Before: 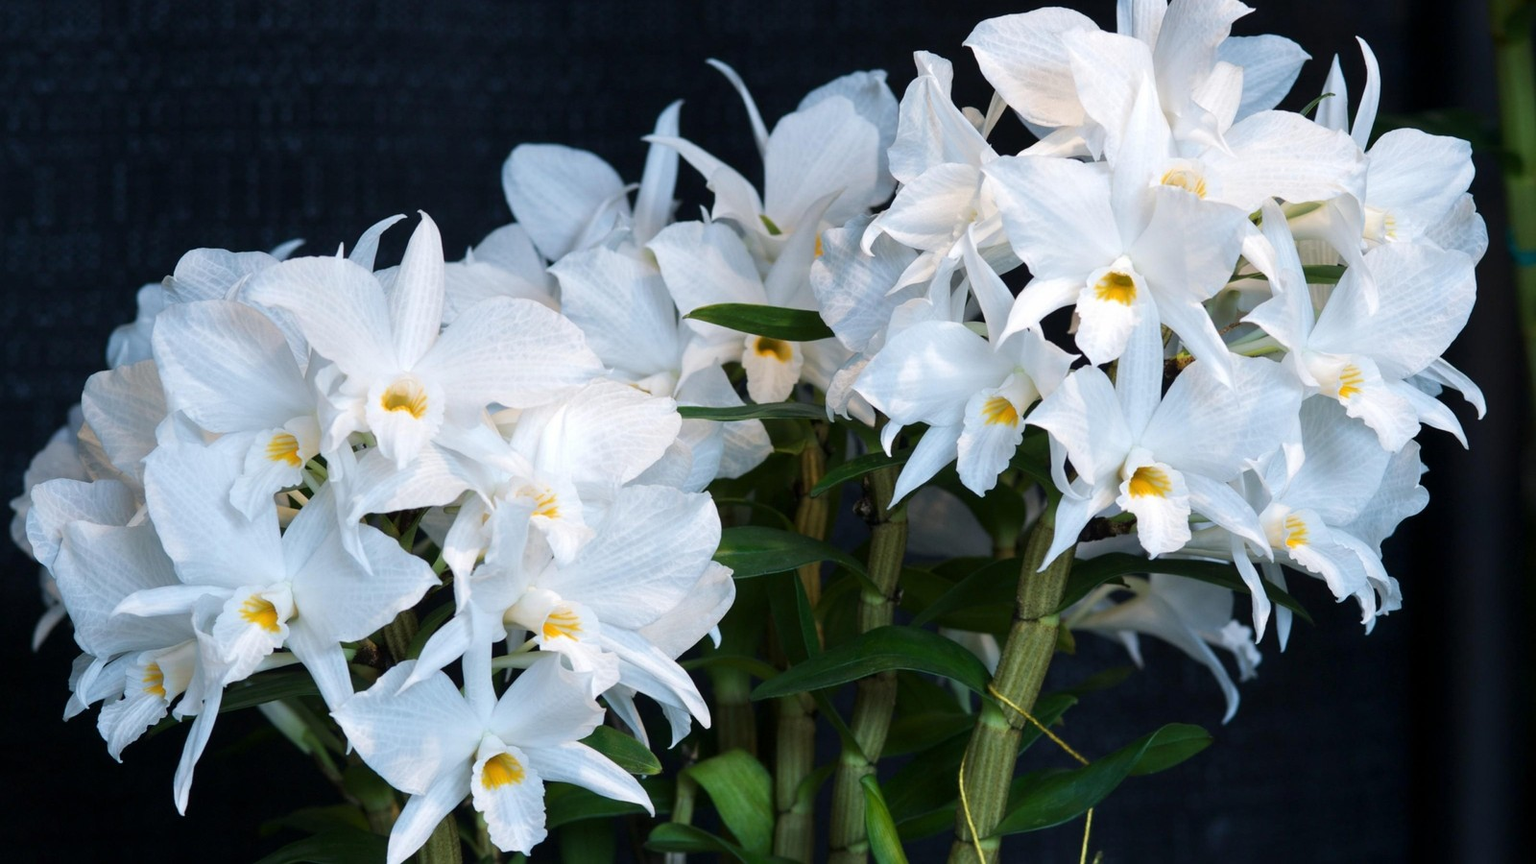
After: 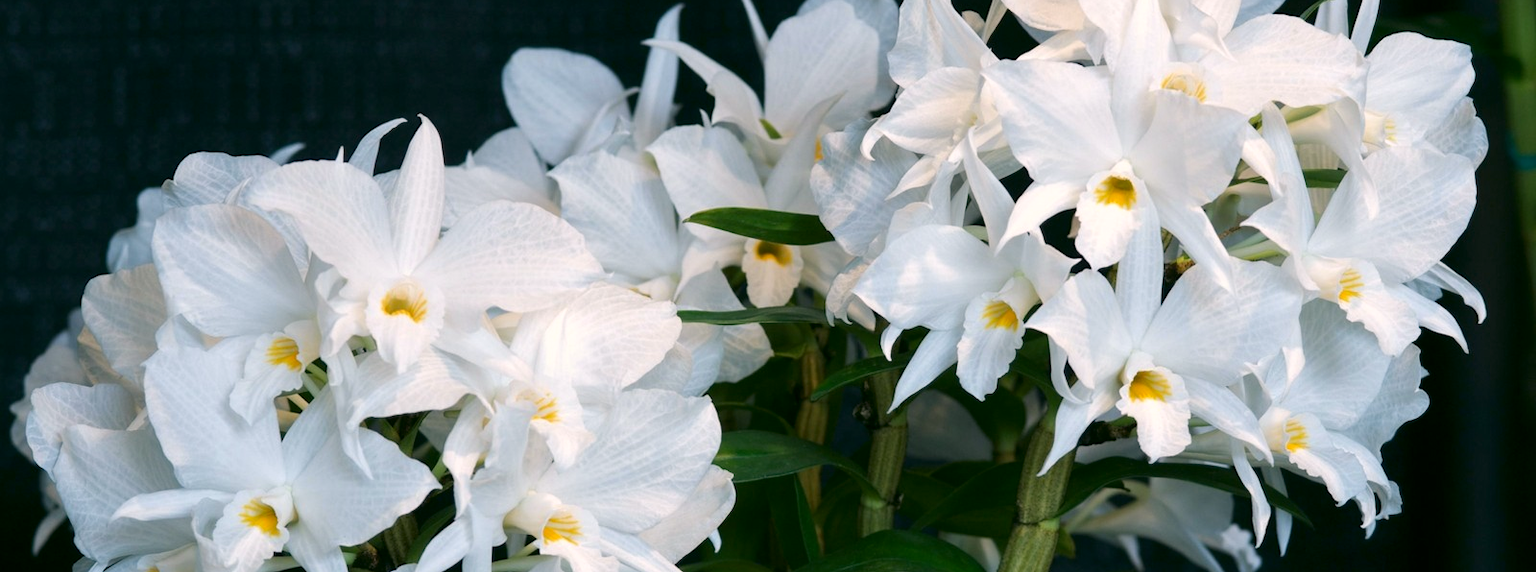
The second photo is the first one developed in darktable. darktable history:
crop: top 11.132%, bottom 22.59%
color correction: highlights a* 3.98, highlights b* 4.93, shadows a* -7.05, shadows b* 4.99
